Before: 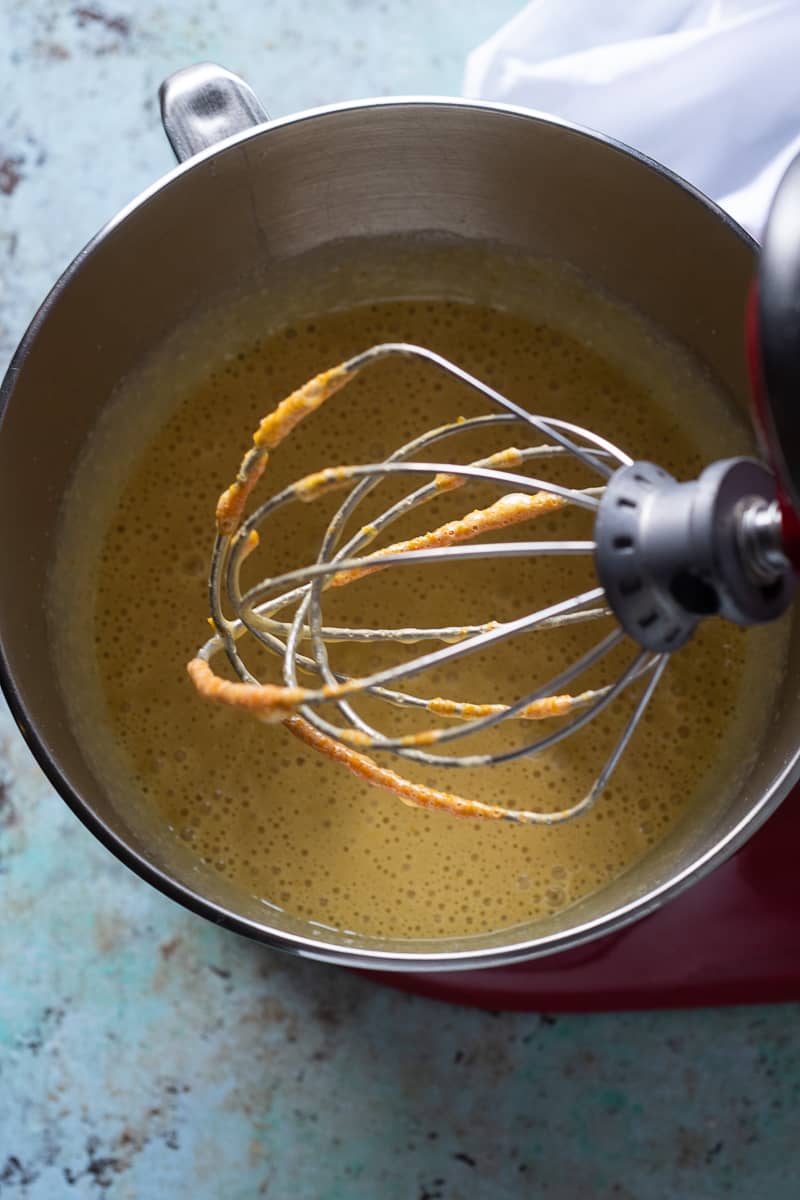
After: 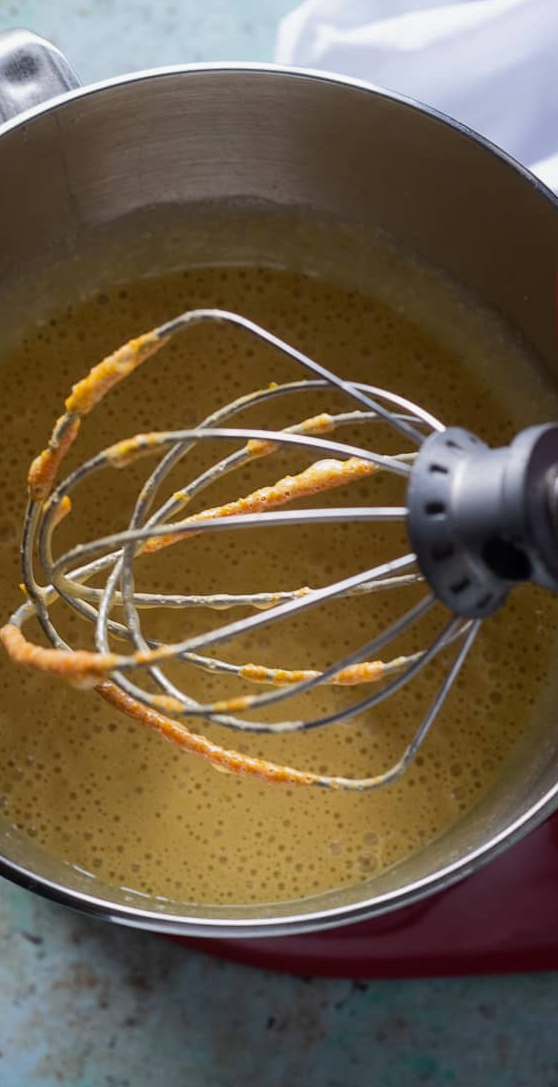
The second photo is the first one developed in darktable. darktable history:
shadows and highlights: shadows -20.18, white point adjustment -1.82, highlights -34.95
crop and rotate: left 23.604%, top 2.843%, right 6.544%, bottom 6.534%
